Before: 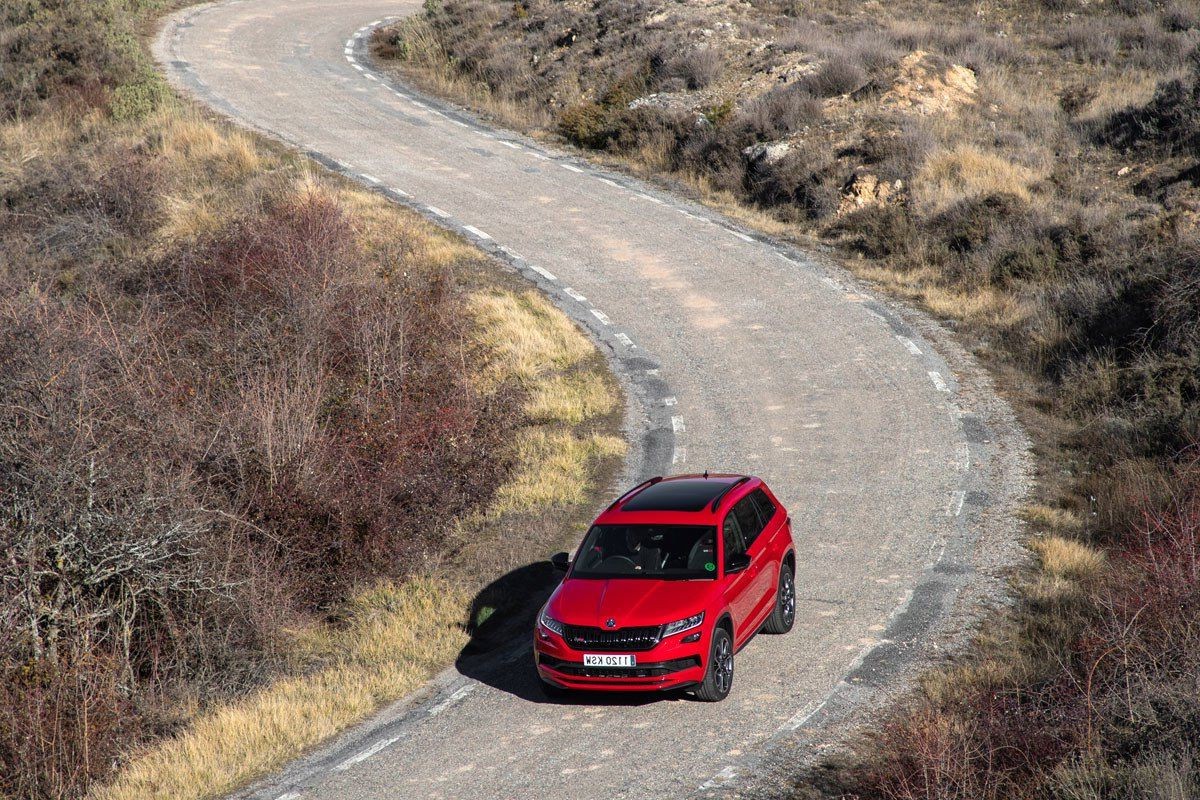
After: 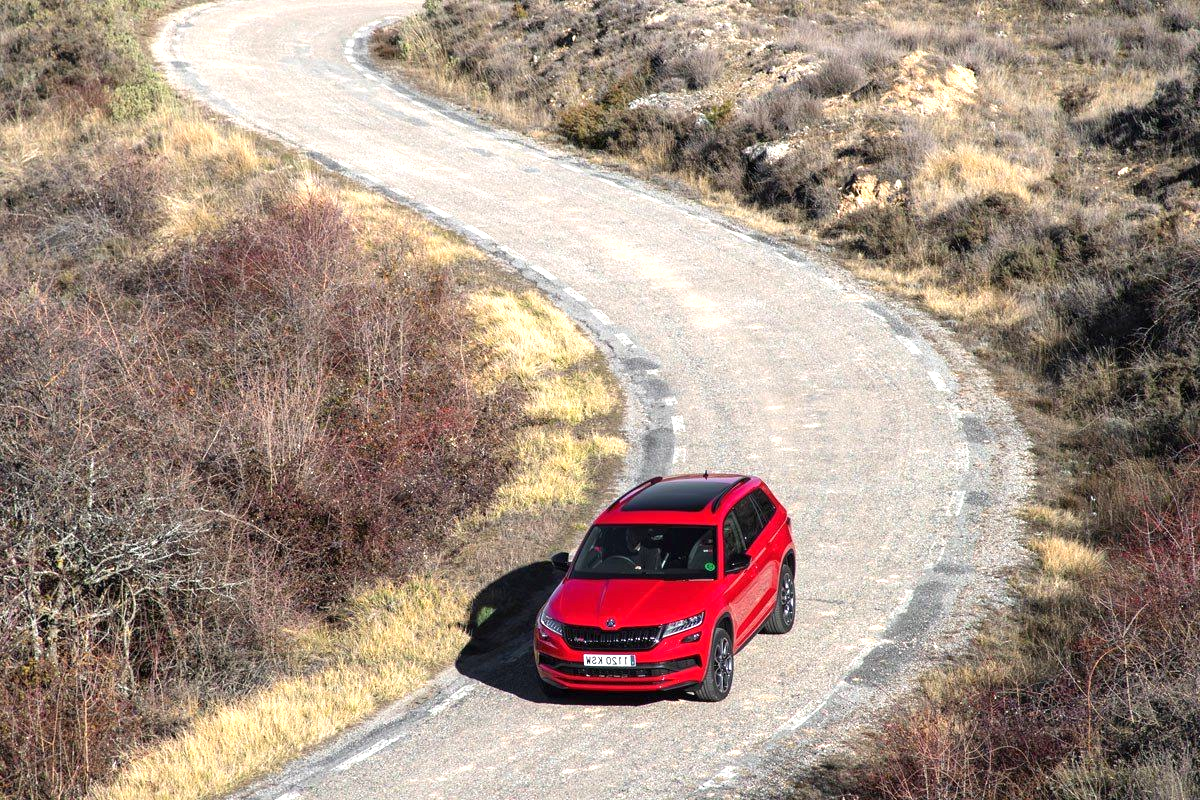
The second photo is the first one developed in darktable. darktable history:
shadows and highlights: radius 334.93, shadows 63.48, highlights 6.06, compress 87.7%, highlights color adjustment 39.73%, soften with gaussian
exposure: exposure 0.785 EV, compensate highlight preservation false
